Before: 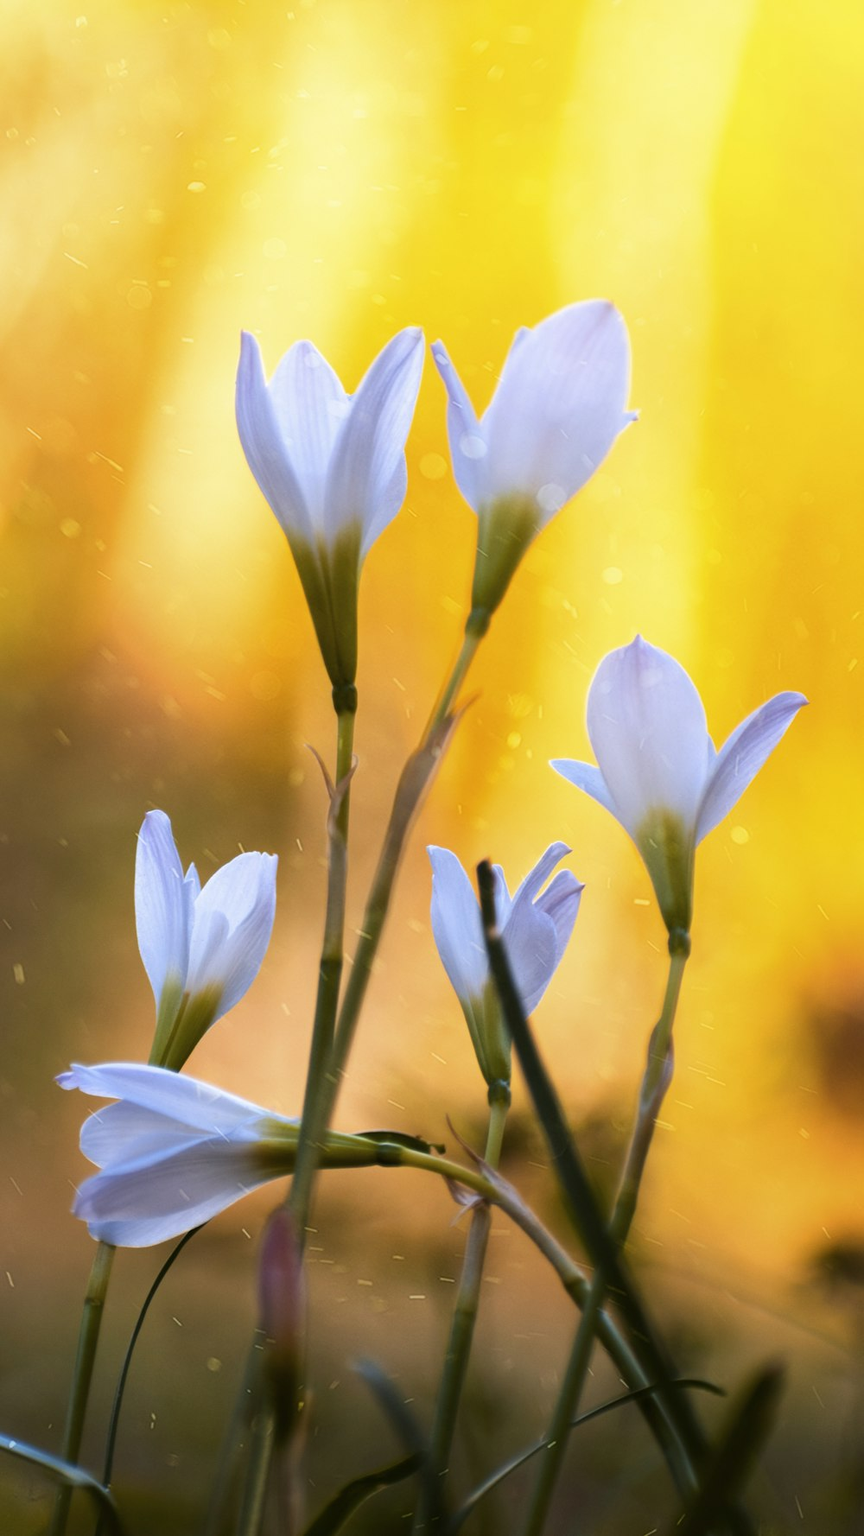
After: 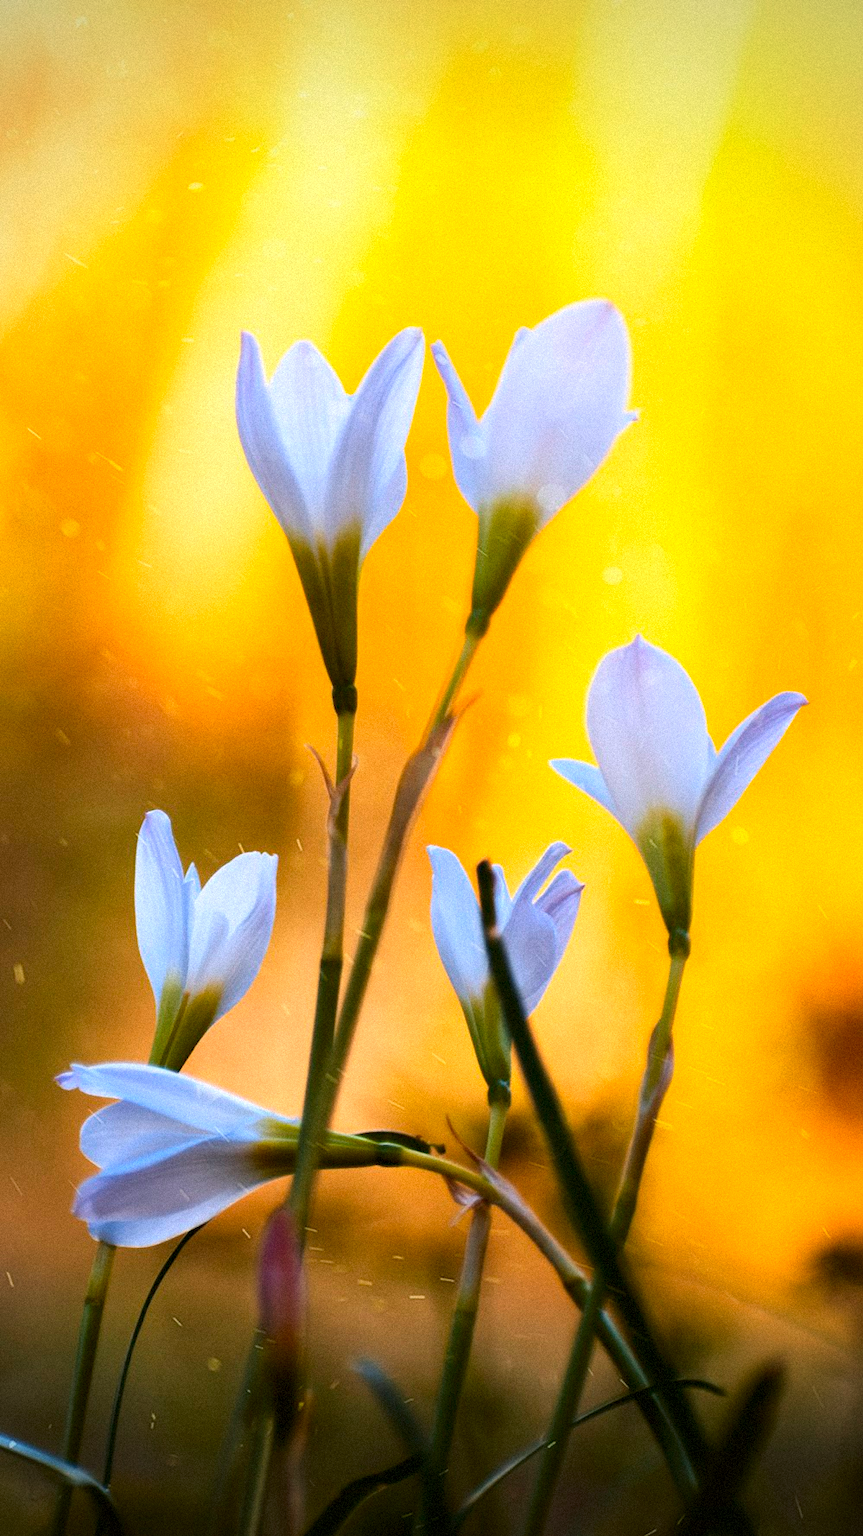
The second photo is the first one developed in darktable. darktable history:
vignetting: on, module defaults
contrast brightness saturation: contrast 0.16, saturation 0.32
grain: mid-tones bias 0%
